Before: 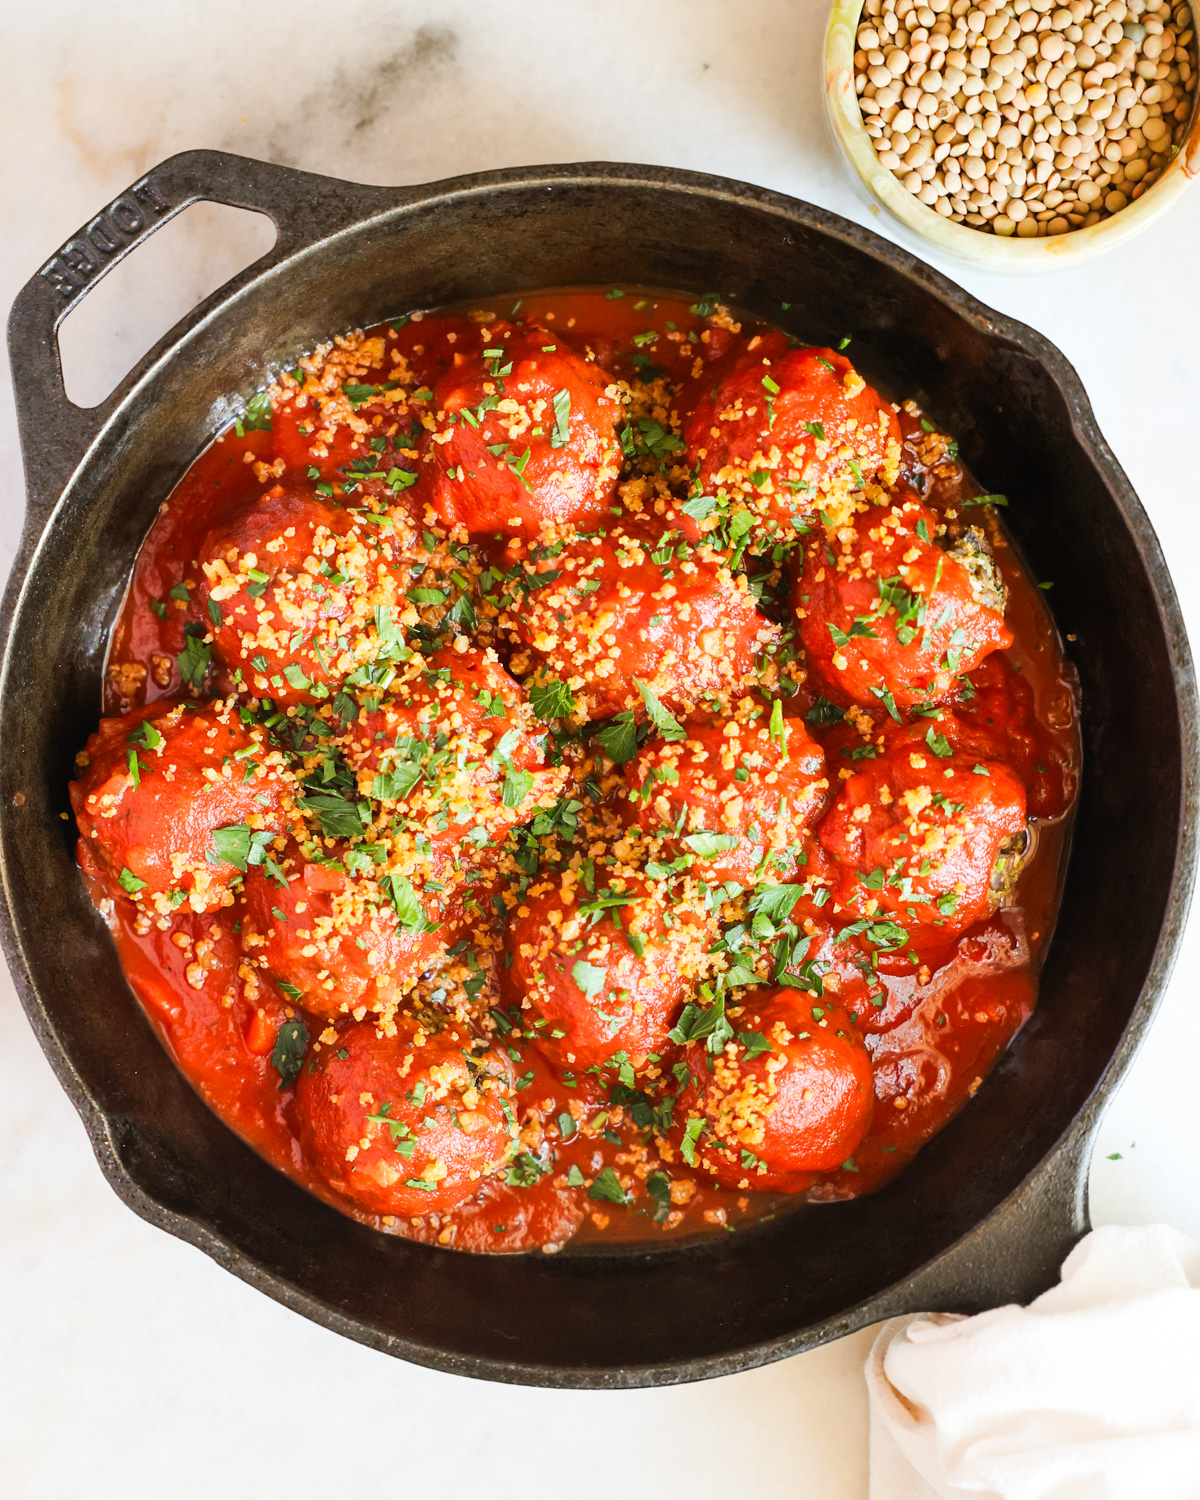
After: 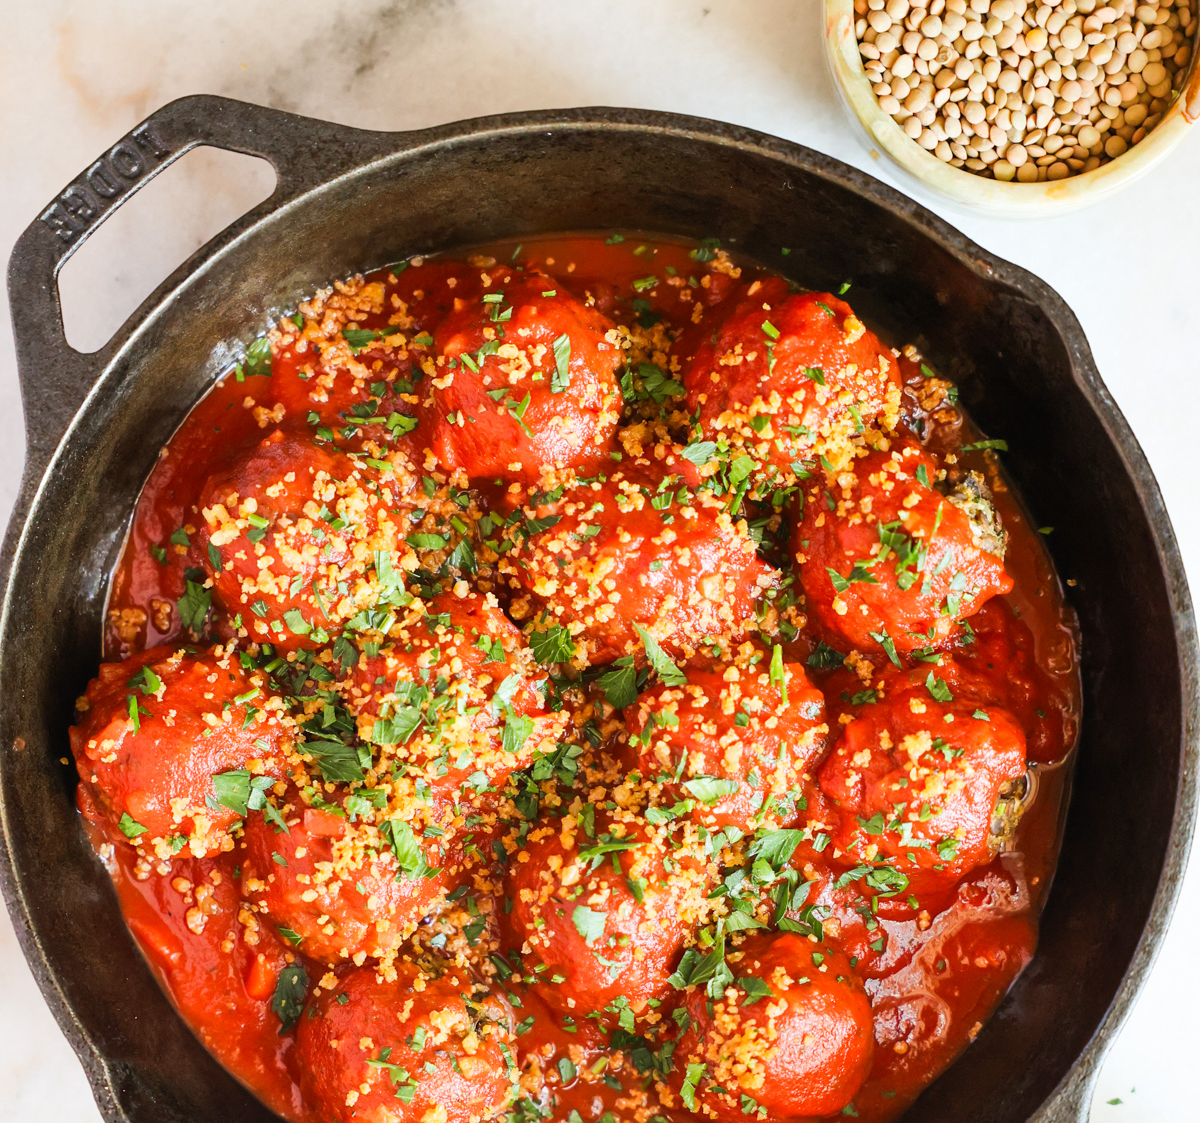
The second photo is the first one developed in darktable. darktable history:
crop: top 3.711%, bottom 21.357%
